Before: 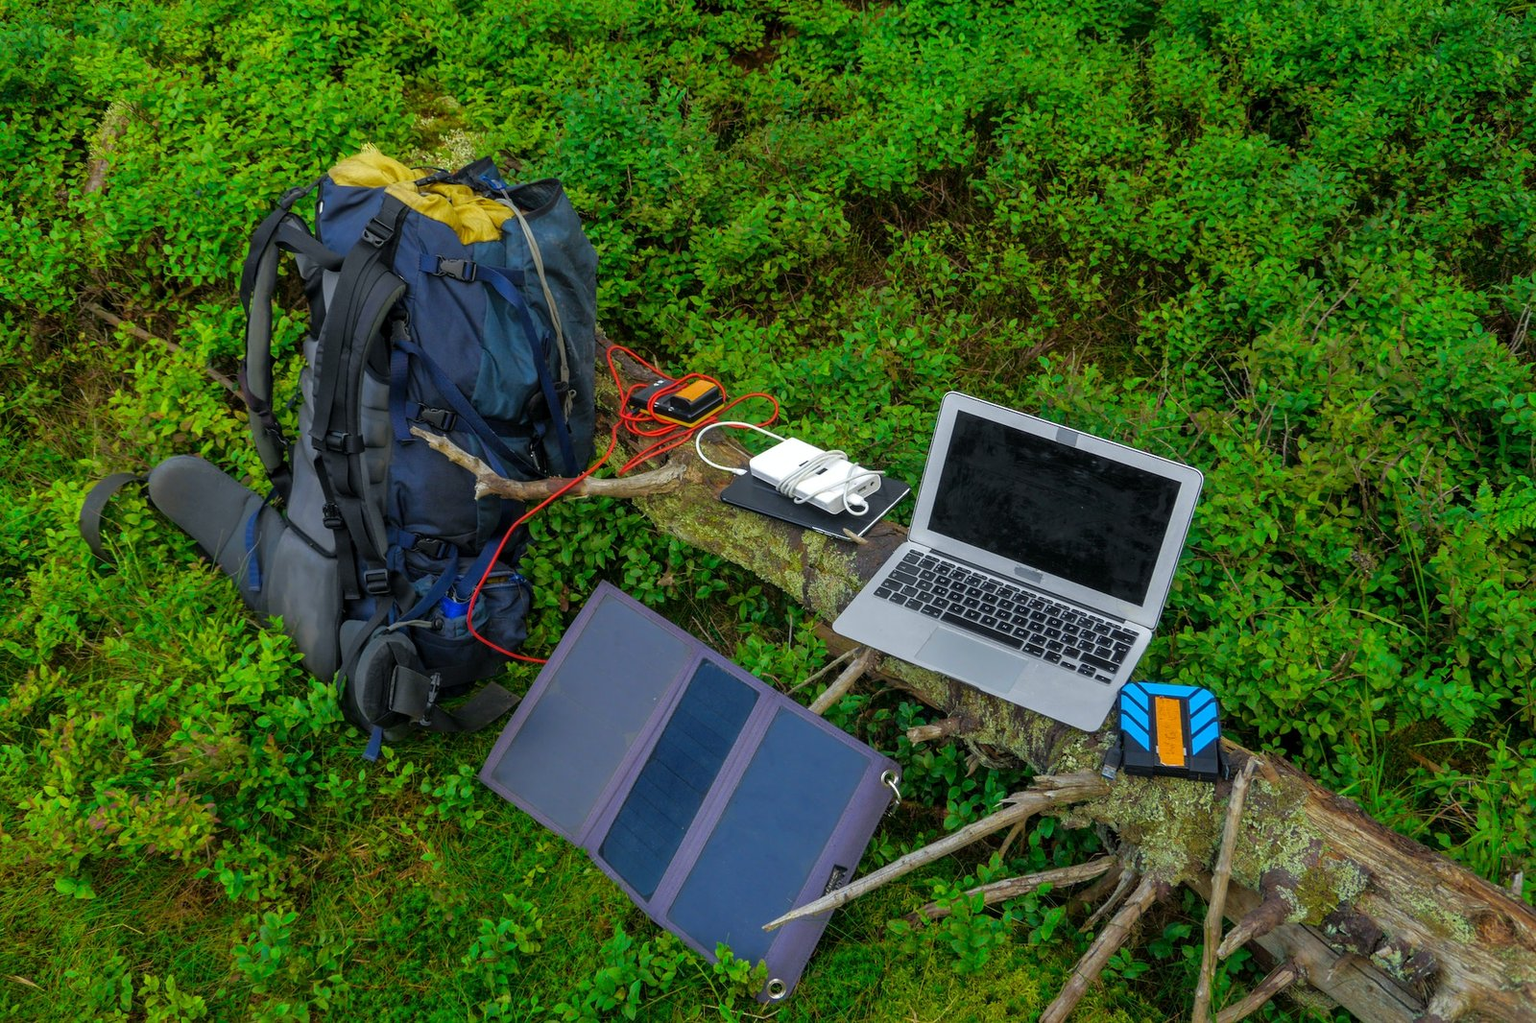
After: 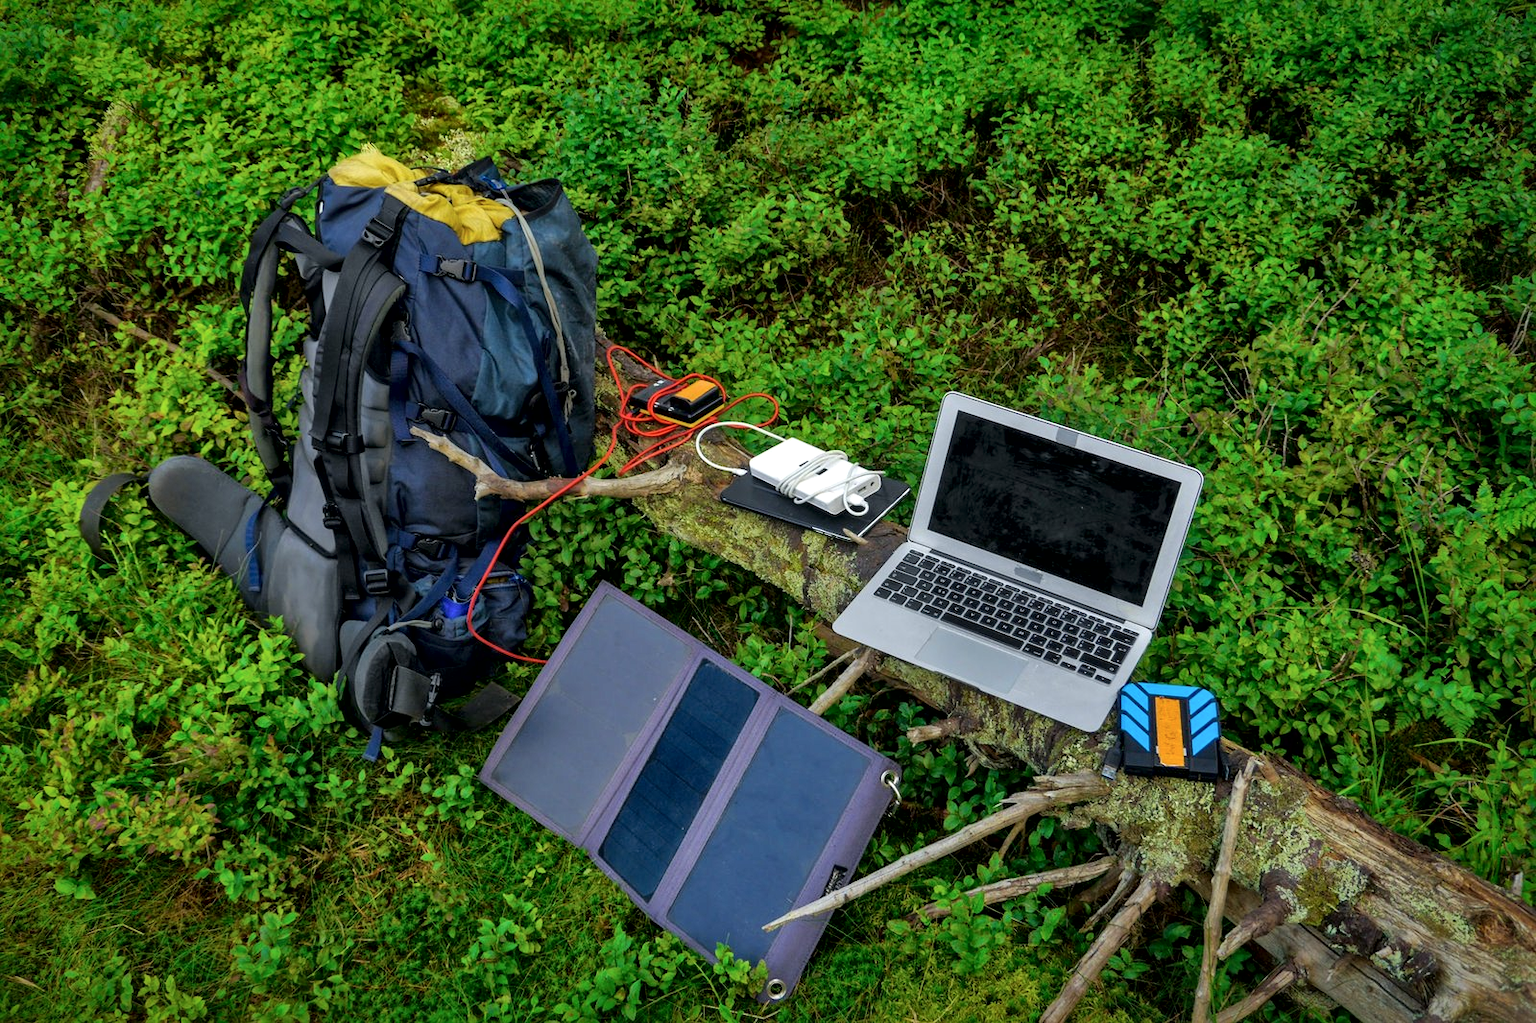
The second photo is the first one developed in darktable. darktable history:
vignetting: fall-off start 80.87%, fall-off radius 61.59%, brightness -0.384, saturation 0.007, center (0, 0.007), automatic ratio true, width/height ratio 1.418
local contrast: mode bilateral grid, contrast 20, coarseness 50, detail 179%, midtone range 0.2
